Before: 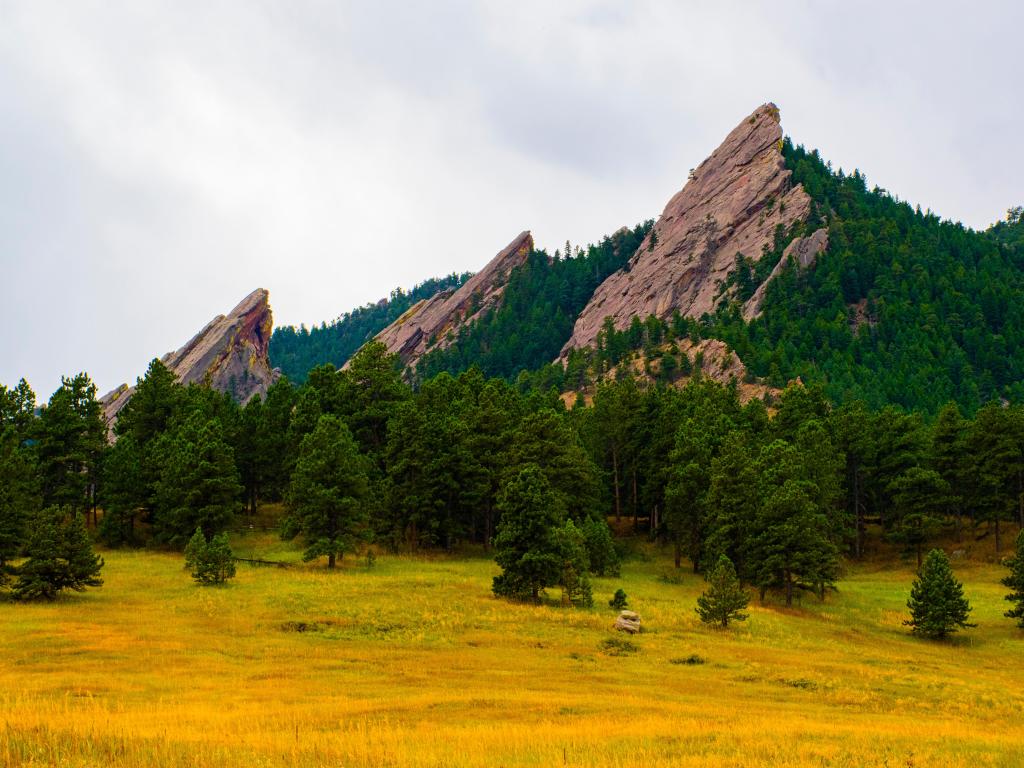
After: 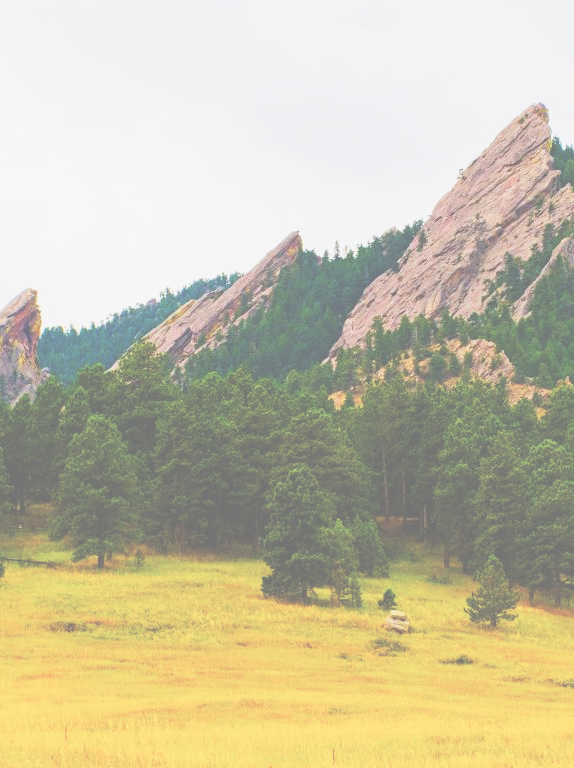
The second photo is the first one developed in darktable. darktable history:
crop and rotate: left 22.644%, right 21.279%
base curve: curves: ch0 [(0, 0) (0.028, 0.03) (0.121, 0.232) (0.46, 0.748) (0.859, 0.968) (1, 1)], preserve colors none
contrast brightness saturation: contrast -0.101, saturation -0.088
exposure: black level correction -0.07, exposure 0.501 EV, compensate highlight preservation false
